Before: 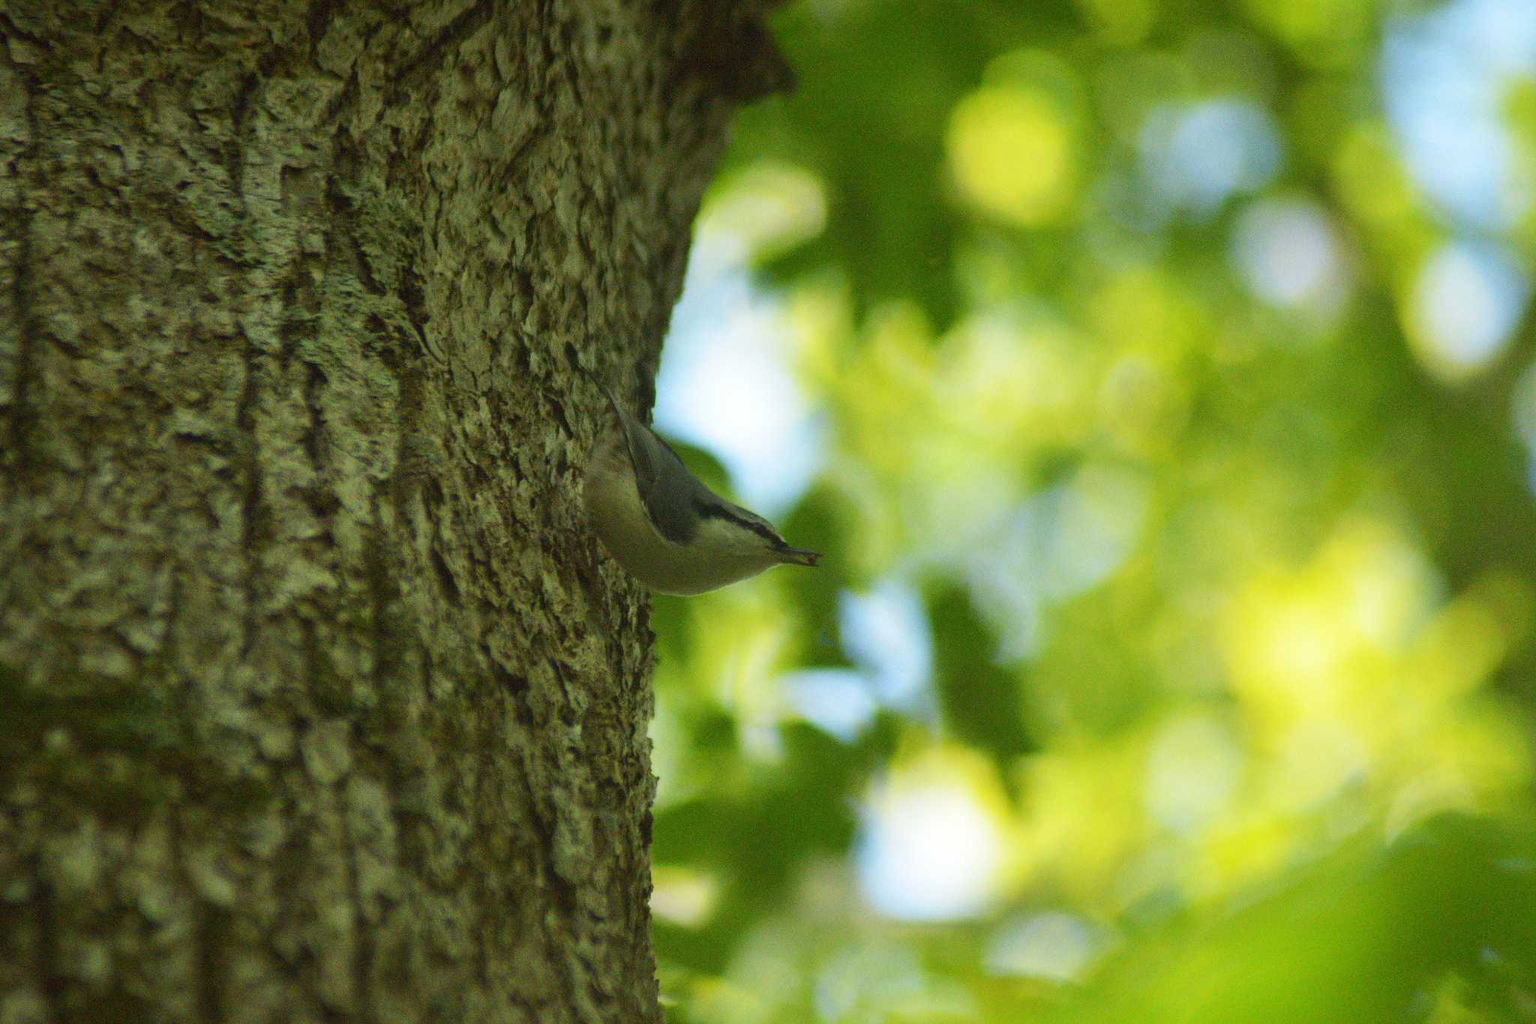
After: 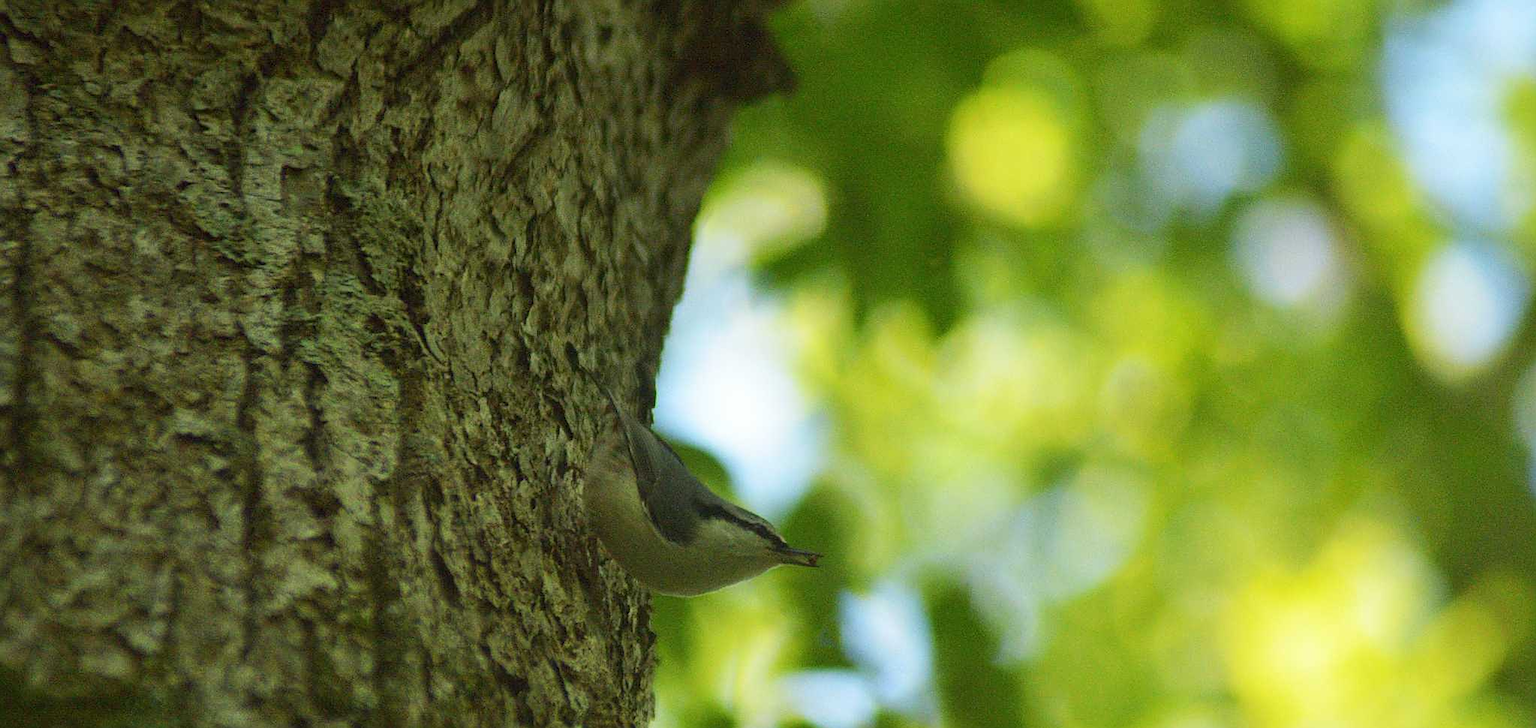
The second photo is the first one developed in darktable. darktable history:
sharpen: on, module defaults
crop: right 0.001%, bottom 28.897%
